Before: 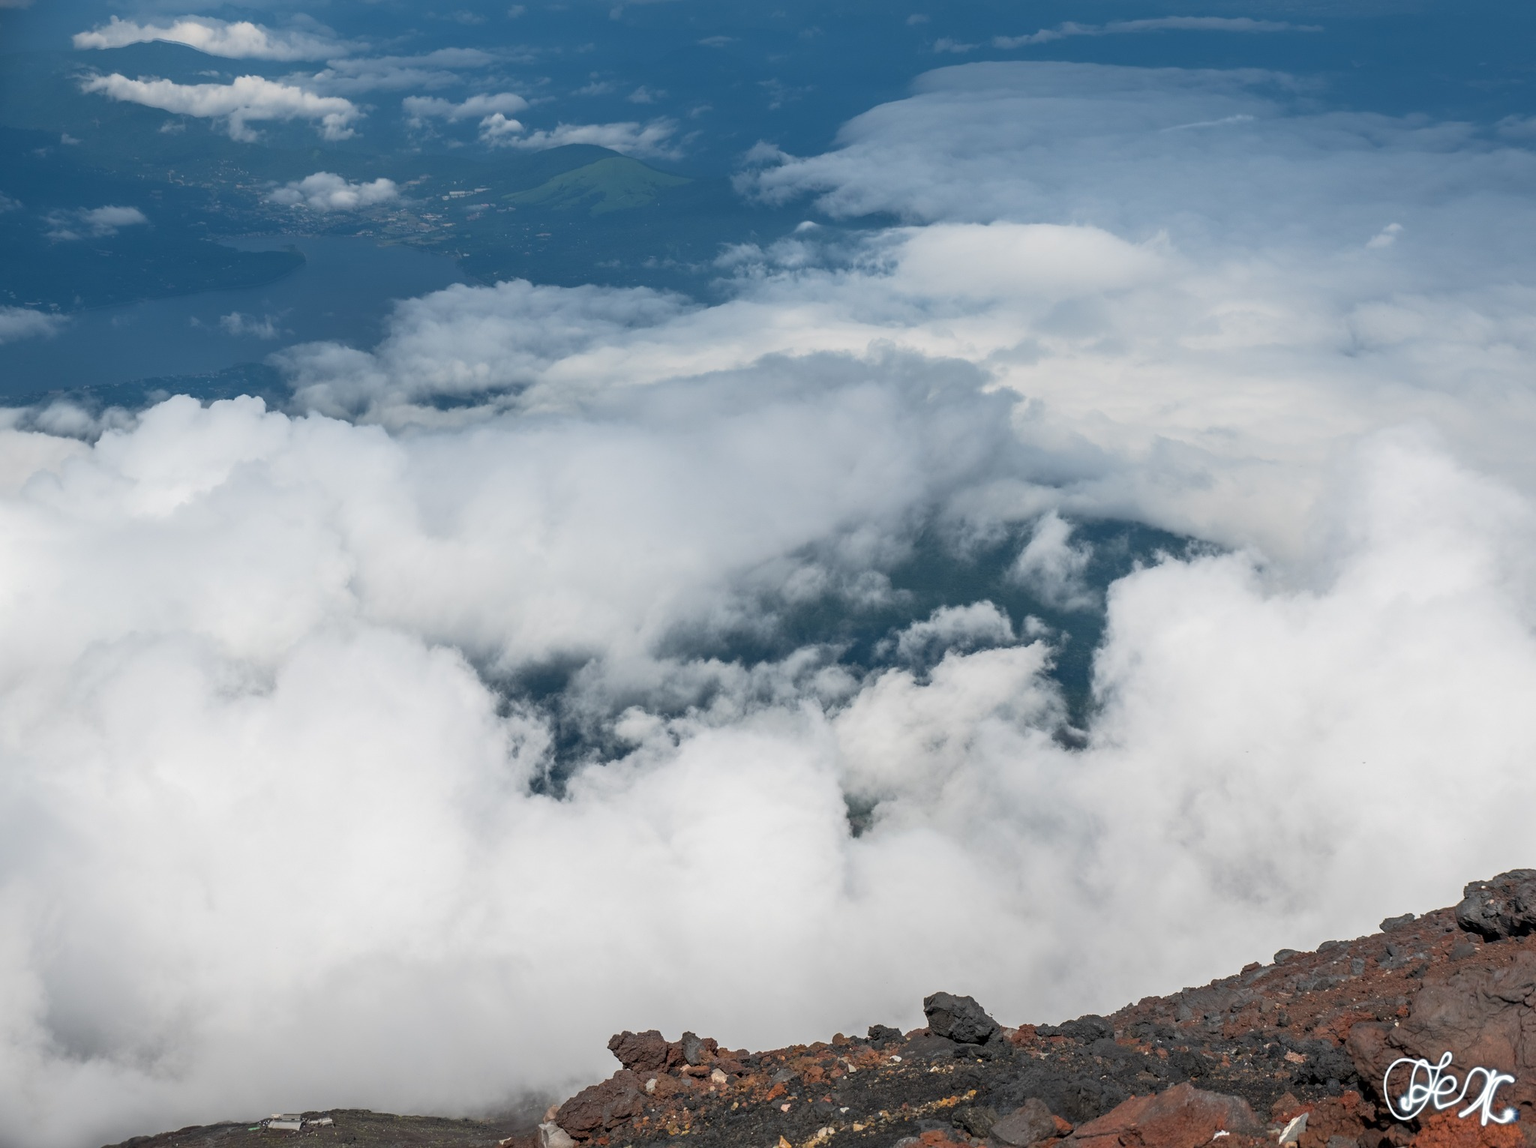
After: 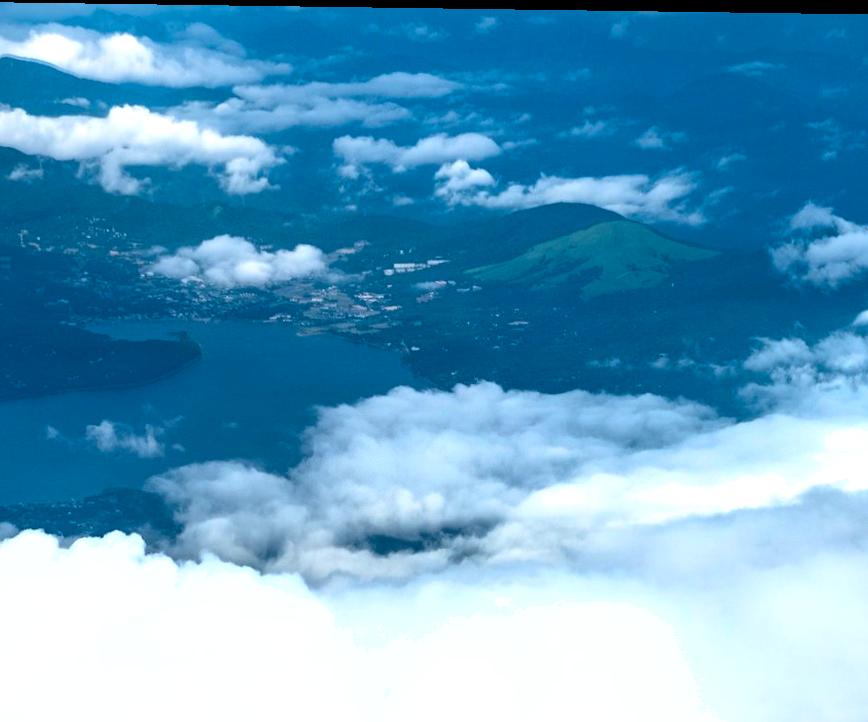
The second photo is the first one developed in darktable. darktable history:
tone equalizer: -8 EV -0.75 EV, -7 EV -0.7 EV, -6 EV -0.6 EV, -5 EV -0.4 EV, -3 EV 0.4 EV, -2 EV 0.6 EV, -1 EV 0.7 EV, +0 EV 0.75 EV, edges refinement/feathering 500, mask exposure compensation -1.57 EV, preserve details no
crop and rotate: left 10.817%, top 0.062%, right 47.194%, bottom 53.626%
color balance rgb: linear chroma grading › global chroma 50%, perceptual saturation grading › global saturation 2.34%, global vibrance 6.64%, contrast 12.71%, saturation formula JzAzBz (2021)
shadows and highlights: shadows 30
color zones: curves: ch1 [(0, 0.525) (0.143, 0.556) (0.286, 0.52) (0.429, 0.5) (0.571, 0.5) (0.714, 0.5) (0.857, 0.503) (1, 0.525)]
rotate and perspective: rotation 0.8°, automatic cropping off
local contrast: highlights 100%, shadows 100%, detail 120%, midtone range 0.2
contrast brightness saturation: contrast 0.24, brightness 0.09
